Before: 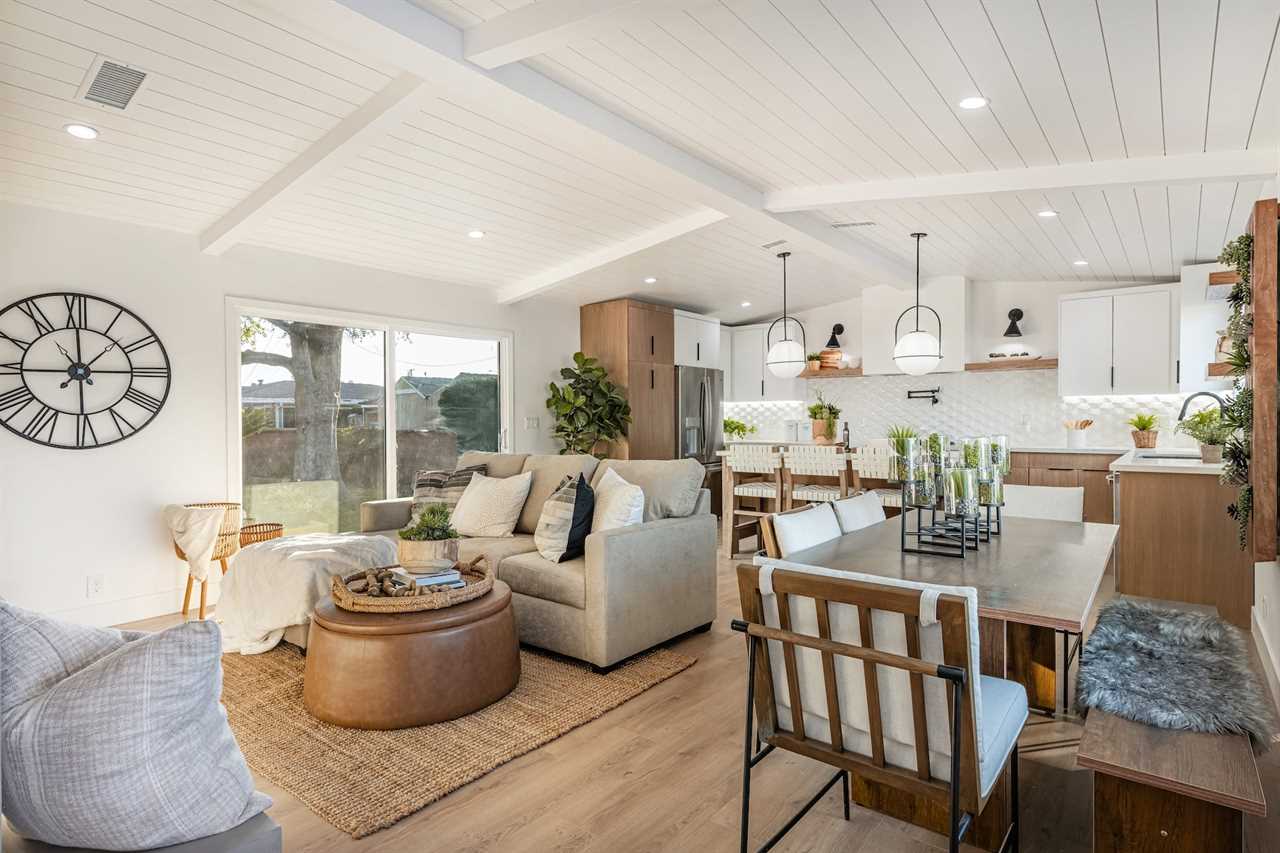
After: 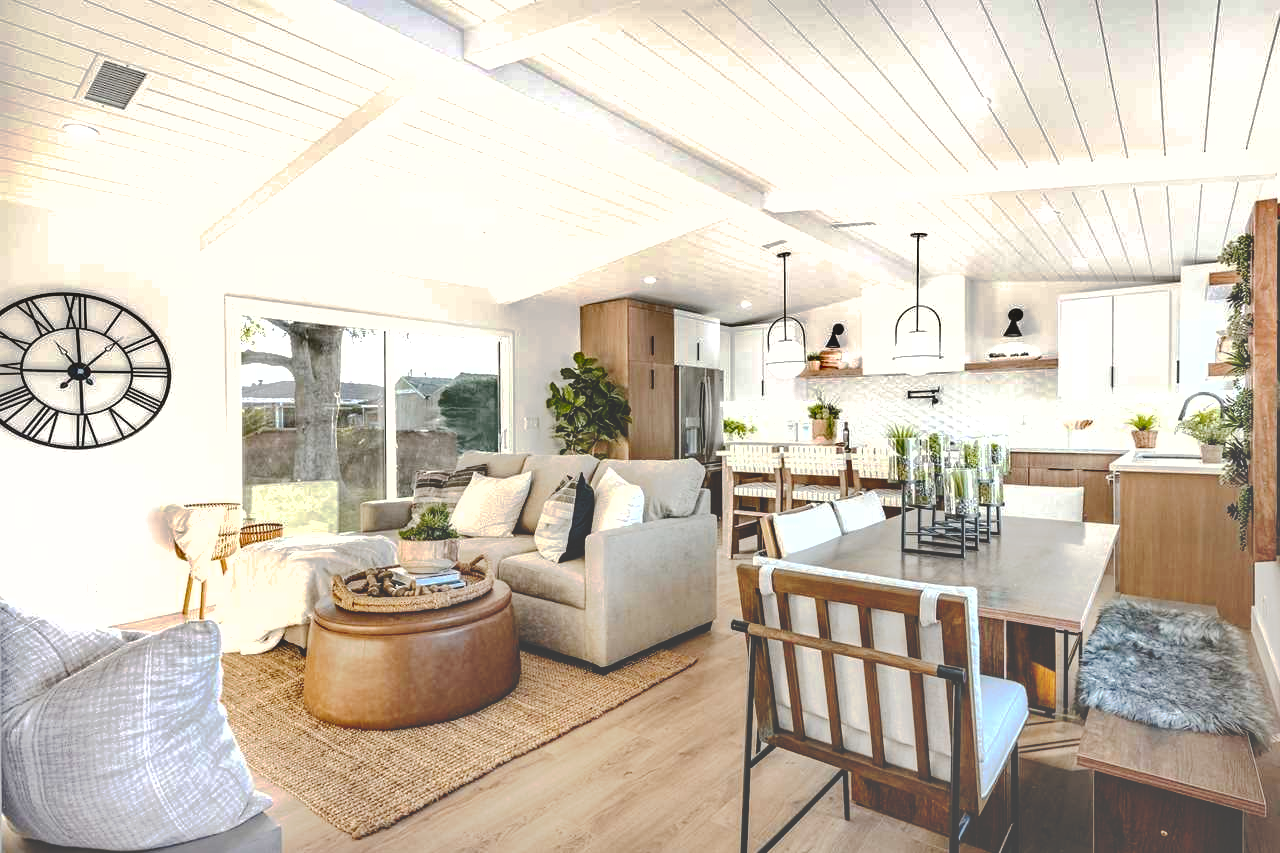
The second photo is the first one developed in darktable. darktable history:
exposure: black level correction 0, exposure 0.7 EV, compensate exposure bias true, compensate highlight preservation false
white balance: emerald 1
tone curve: curves: ch0 [(0, 0) (0.003, 0.272) (0.011, 0.275) (0.025, 0.275) (0.044, 0.278) (0.069, 0.282) (0.1, 0.284) (0.136, 0.287) (0.177, 0.294) (0.224, 0.314) (0.277, 0.347) (0.335, 0.403) (0.399, 0.473) (0.468, 0.552) (0.543, 0.622) (0.623, 0.69) (0.709, 0.756) (0.801, 0.818) (0.898, 0.865) (1, 1)], preserve colors none
shadows and highlights: low approximation 0.01, soften with gaussian
